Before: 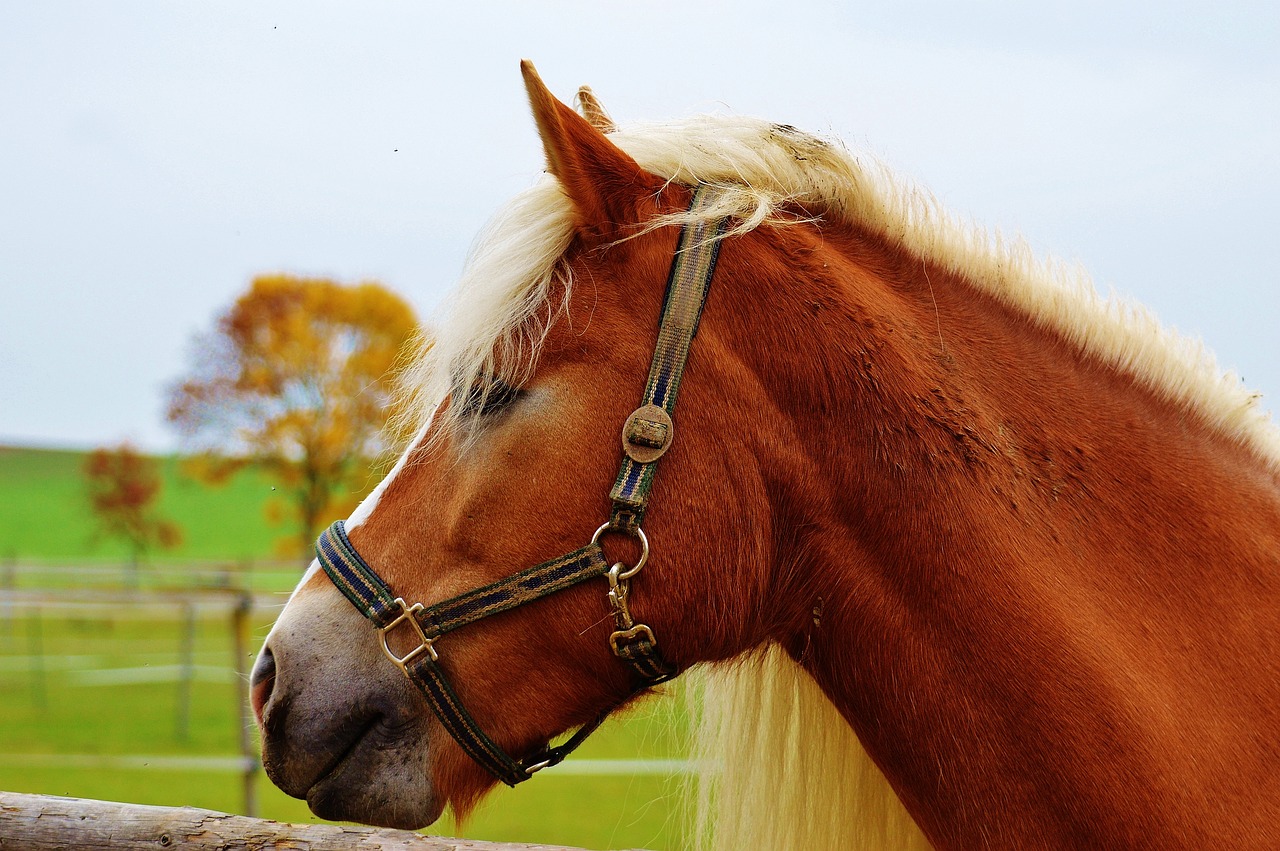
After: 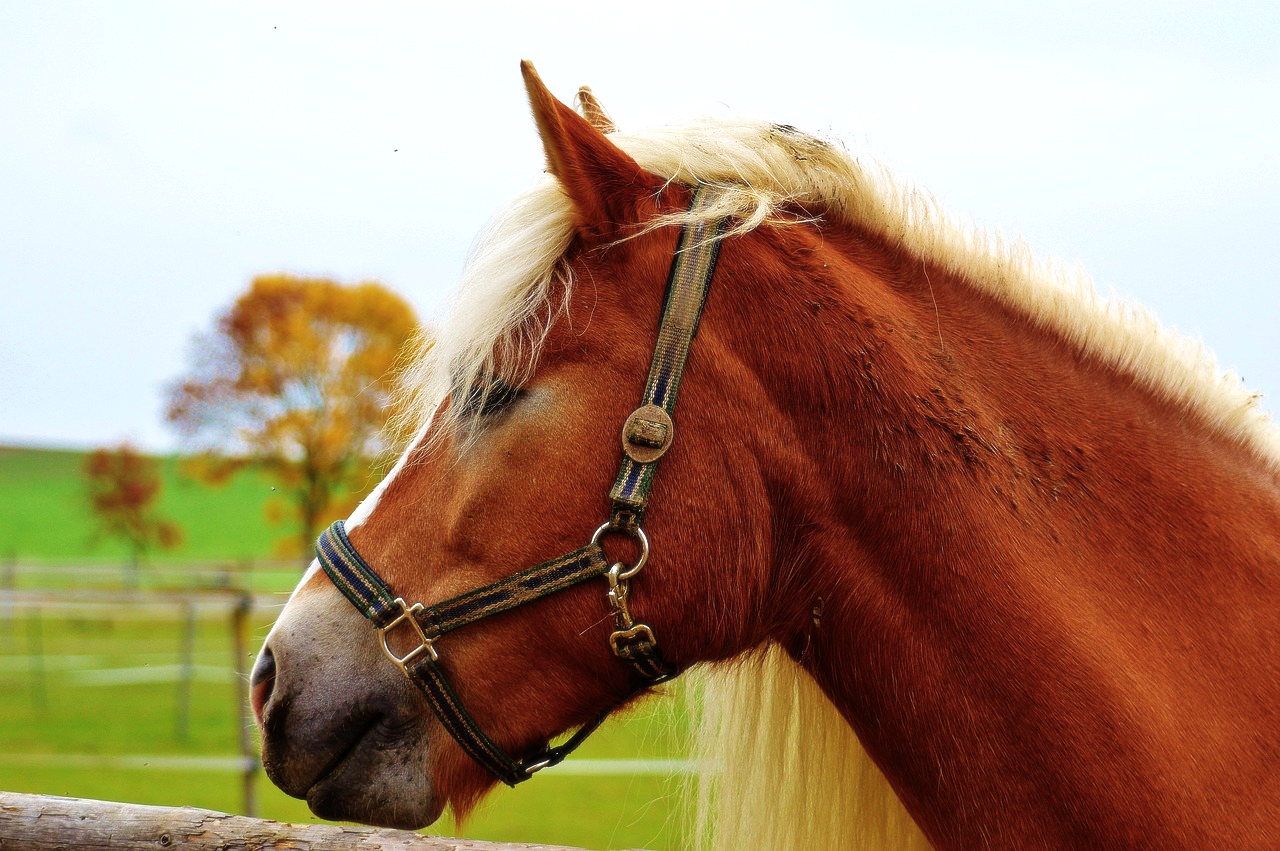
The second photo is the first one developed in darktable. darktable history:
color balance: contrast 10%
soften: size 10%, saturation 50%, brightness 0.2 EV, mix 10%
